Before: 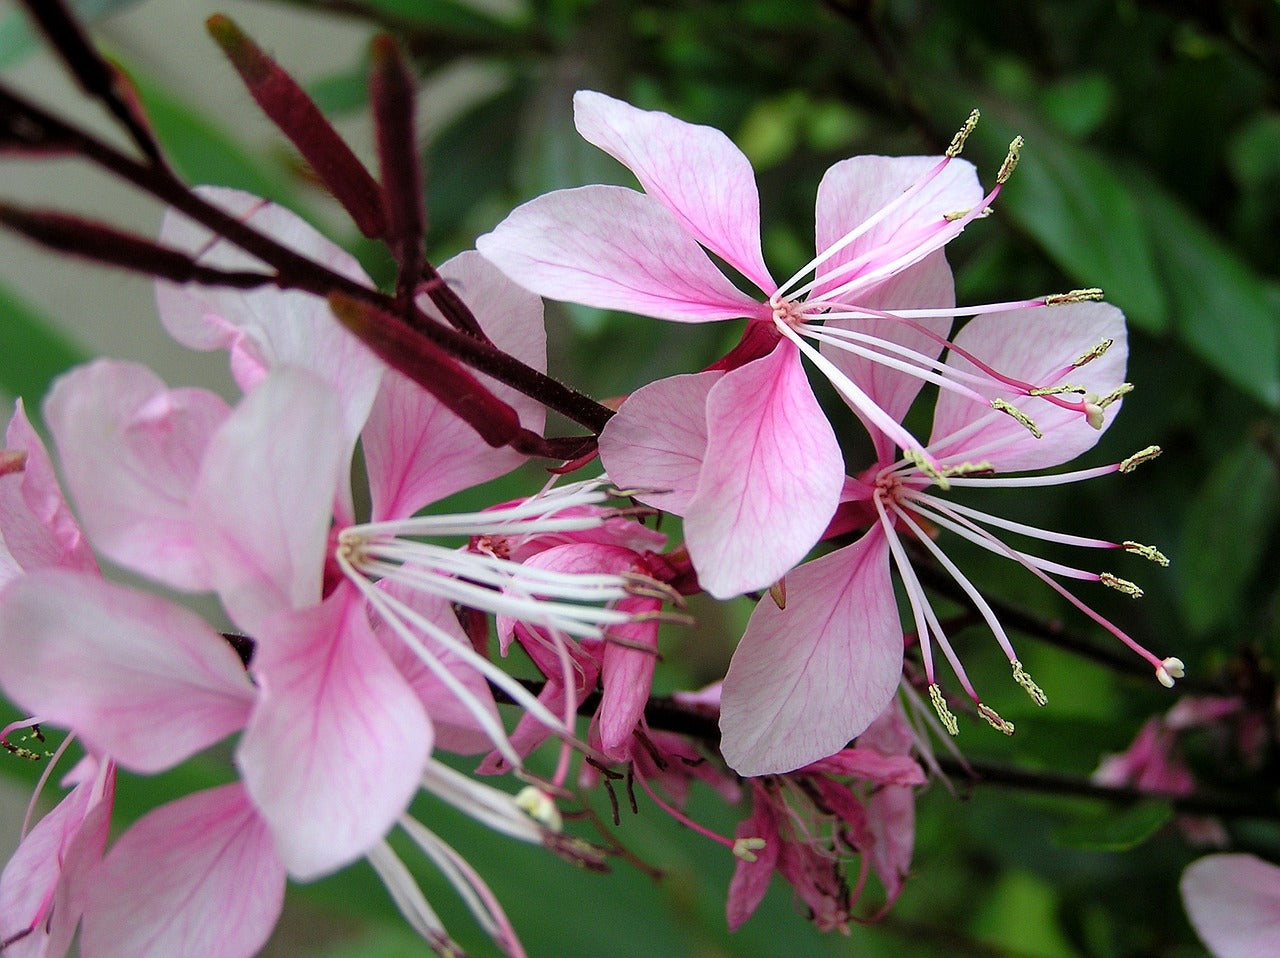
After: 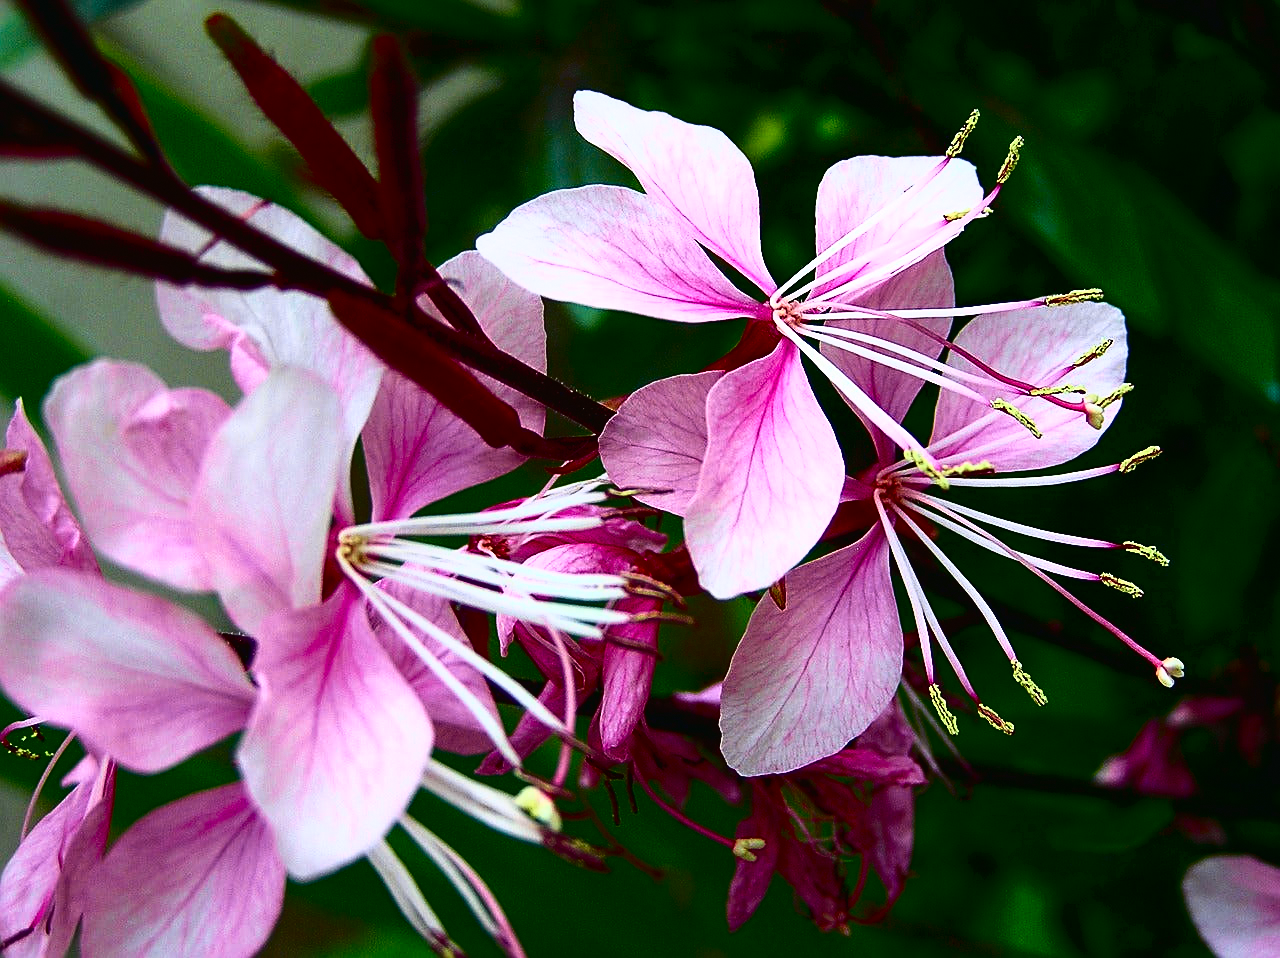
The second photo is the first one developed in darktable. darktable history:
sharpen: on, module defaults
contrast brightness saturation: contrast 0.19, brightness -0.24, saturation 0.11
velvia: strength 17%
tone curve: curves: ch0 [(0, 0.018) (0.162, 0.128) (0.434, 0.478) (0.667, 0.785) (0.819, 0.943) (1, 0.991)]; ch1 [(0, 0) (0.402, 0.36) (0.476, 0.449) (0.506, 0.505) (0.523, 0.518) (0.579, 0.626) (0.641, 0.668) (0.693, 0.745) (0.861, 0.934) (1, 1)]; ch2 [(0, 0) (0.424, 0.388) (0.483, 0.472) (0.503, 0.505) (0.521, 0.519) (0.547, 0.581) (0.582, 0.648) (0.699, 0.759) (0.997, 0.858)], color space Lab, independent channels
grain: coarseness 0.81 ISO, strength 1.34%, mid-tones bias 0%
